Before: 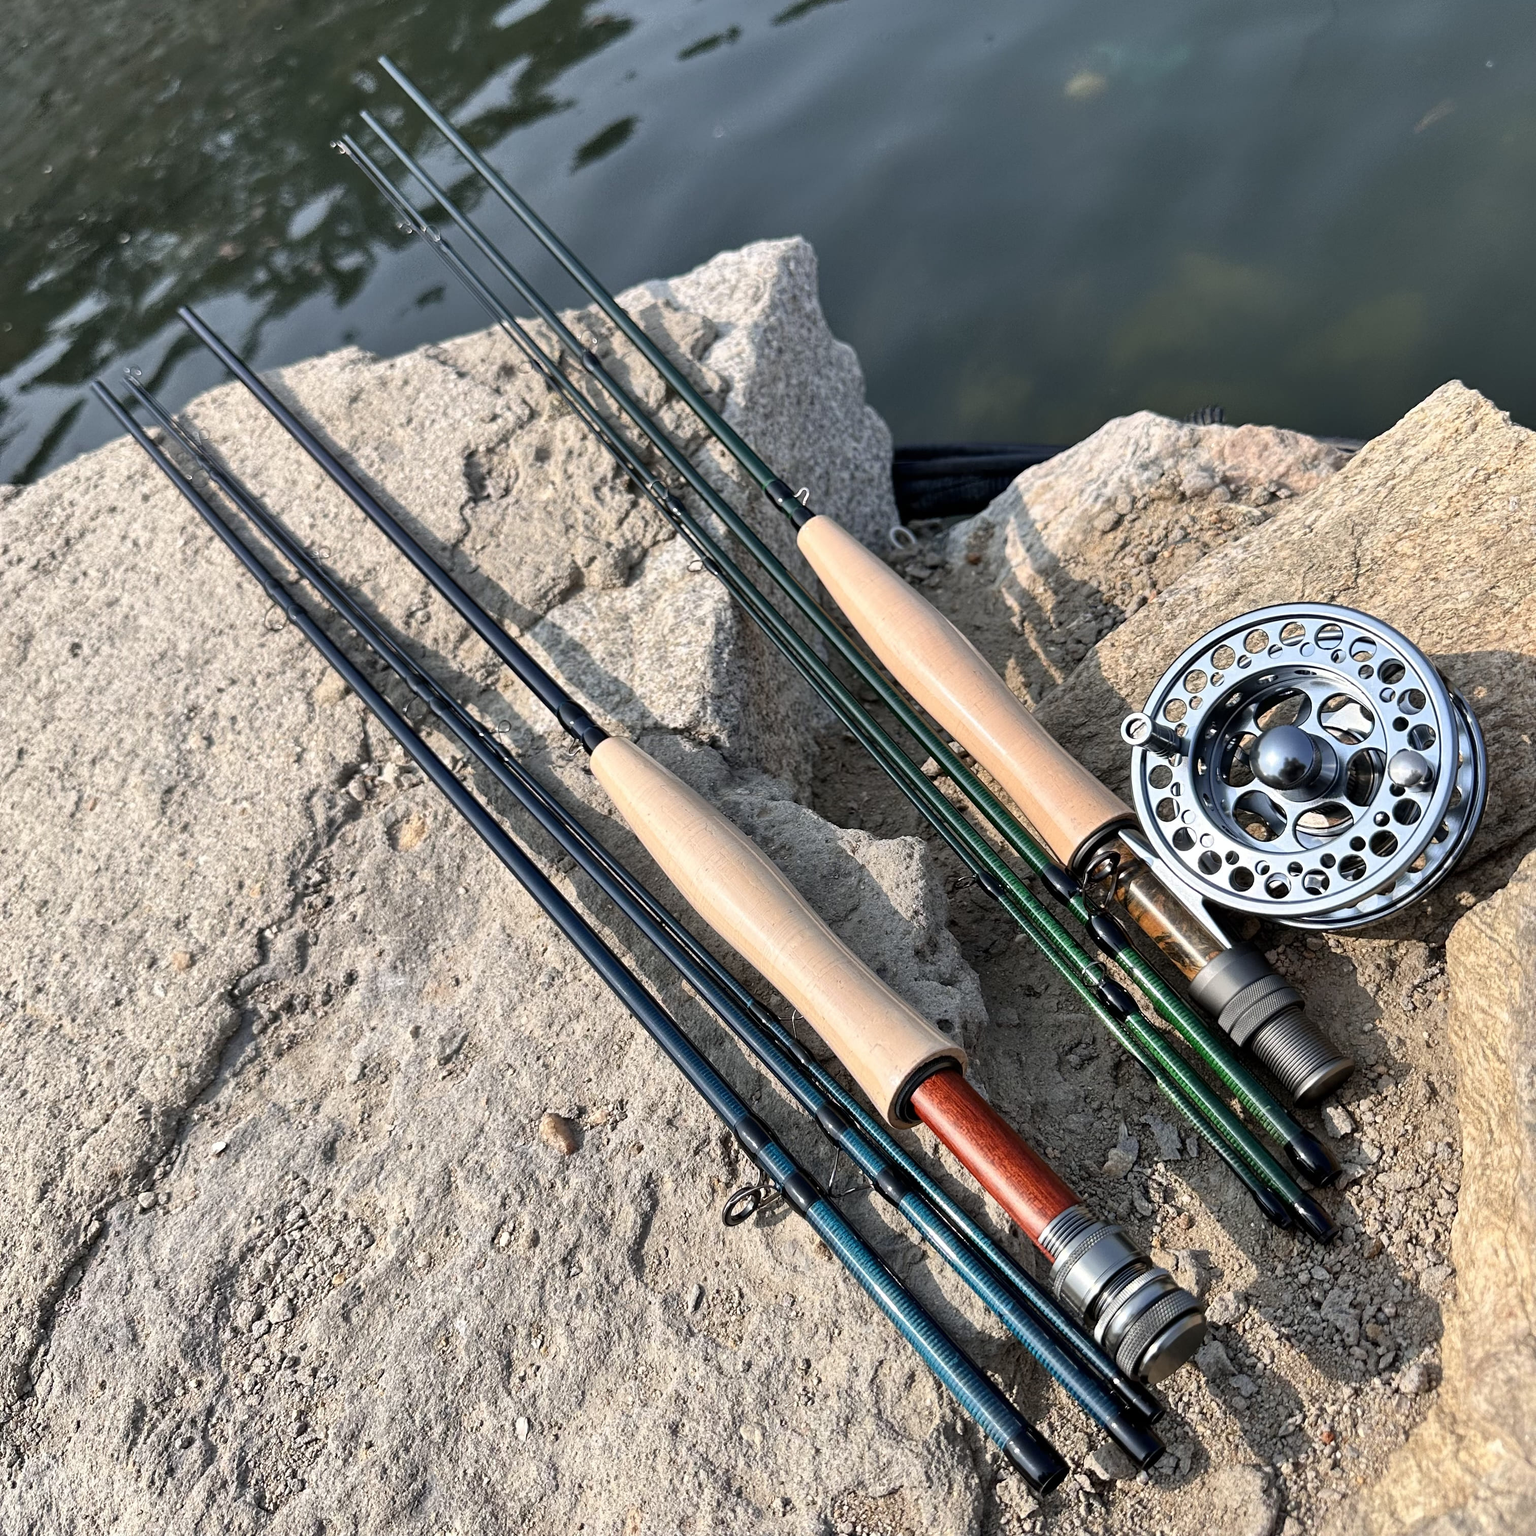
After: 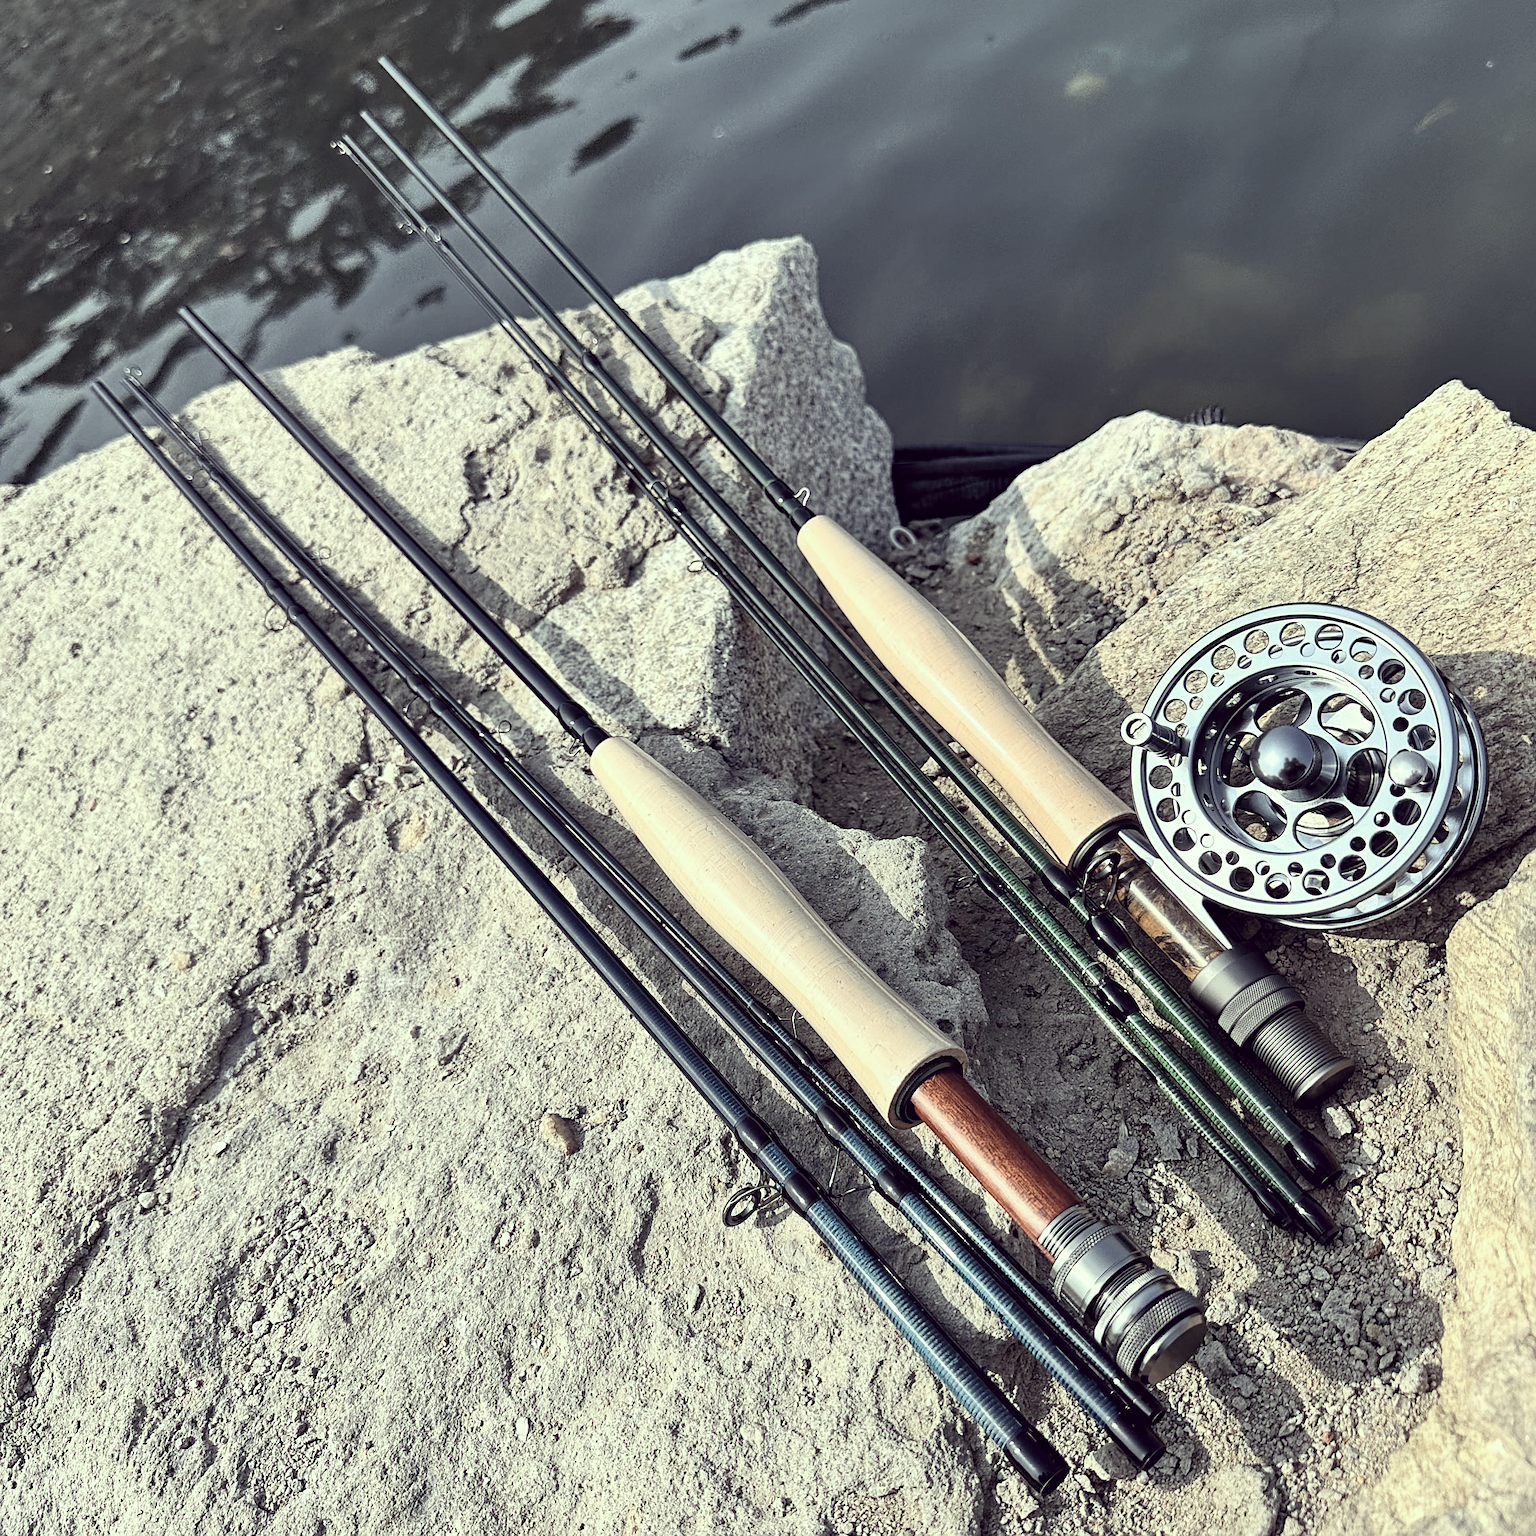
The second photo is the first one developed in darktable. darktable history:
color correction: highlights a* -20.54, highlights b* 20.78, shadows a* 19.77, shadows b* -20.49, saturation 0.416
color balance rgb: perceptual saturation grading › global saturation 16.4%
haze removal: compatibility mode true, adaptive false
sharpen: on, module defaults
contrast brightness saturation: contrast 0.199, brightness 0.149, saturation 0.147
